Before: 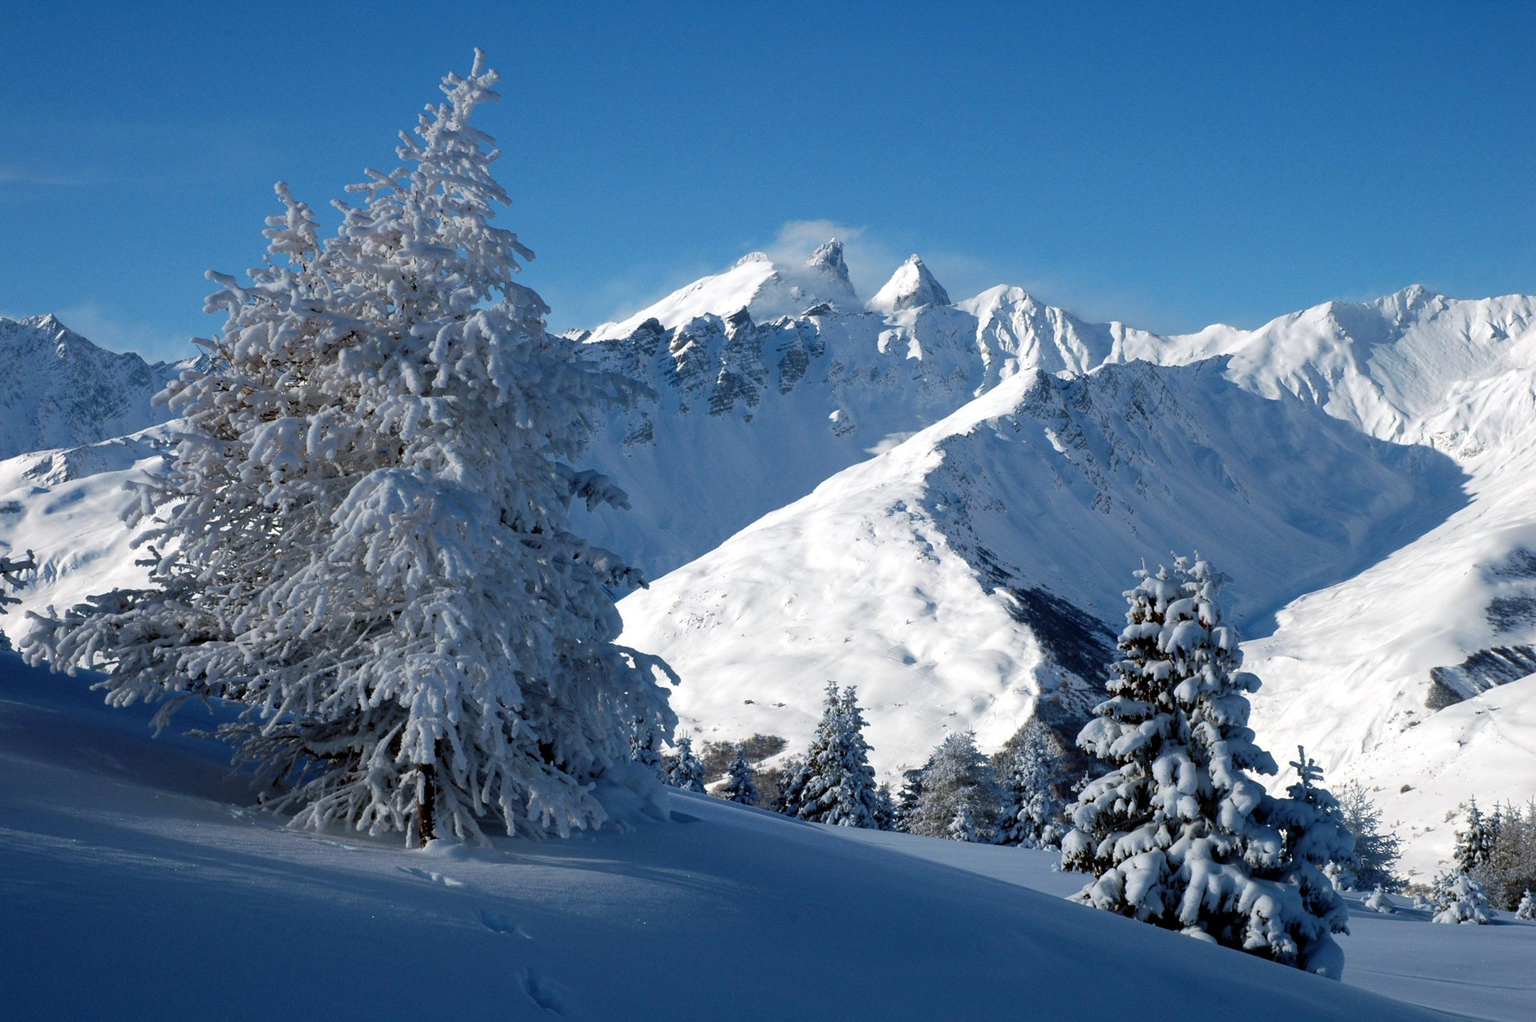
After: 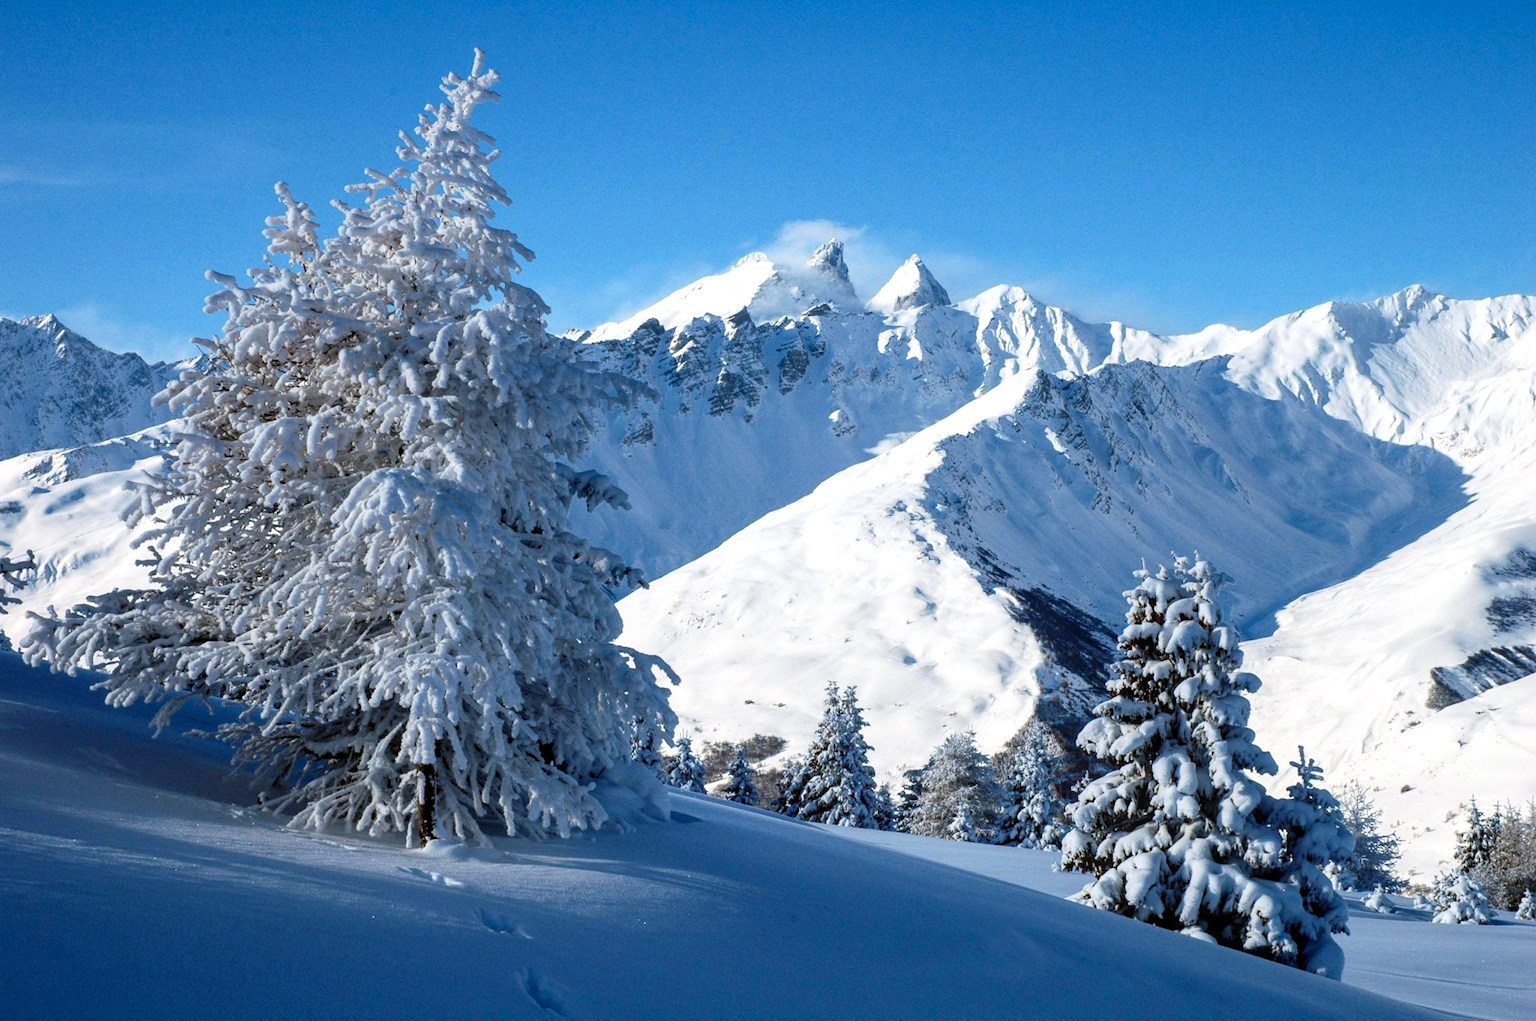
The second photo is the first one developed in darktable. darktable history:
local contrast: on, module defaults
contrast brightness saturation: contrast 0.2, brightness 0.16, saturation 0.22
